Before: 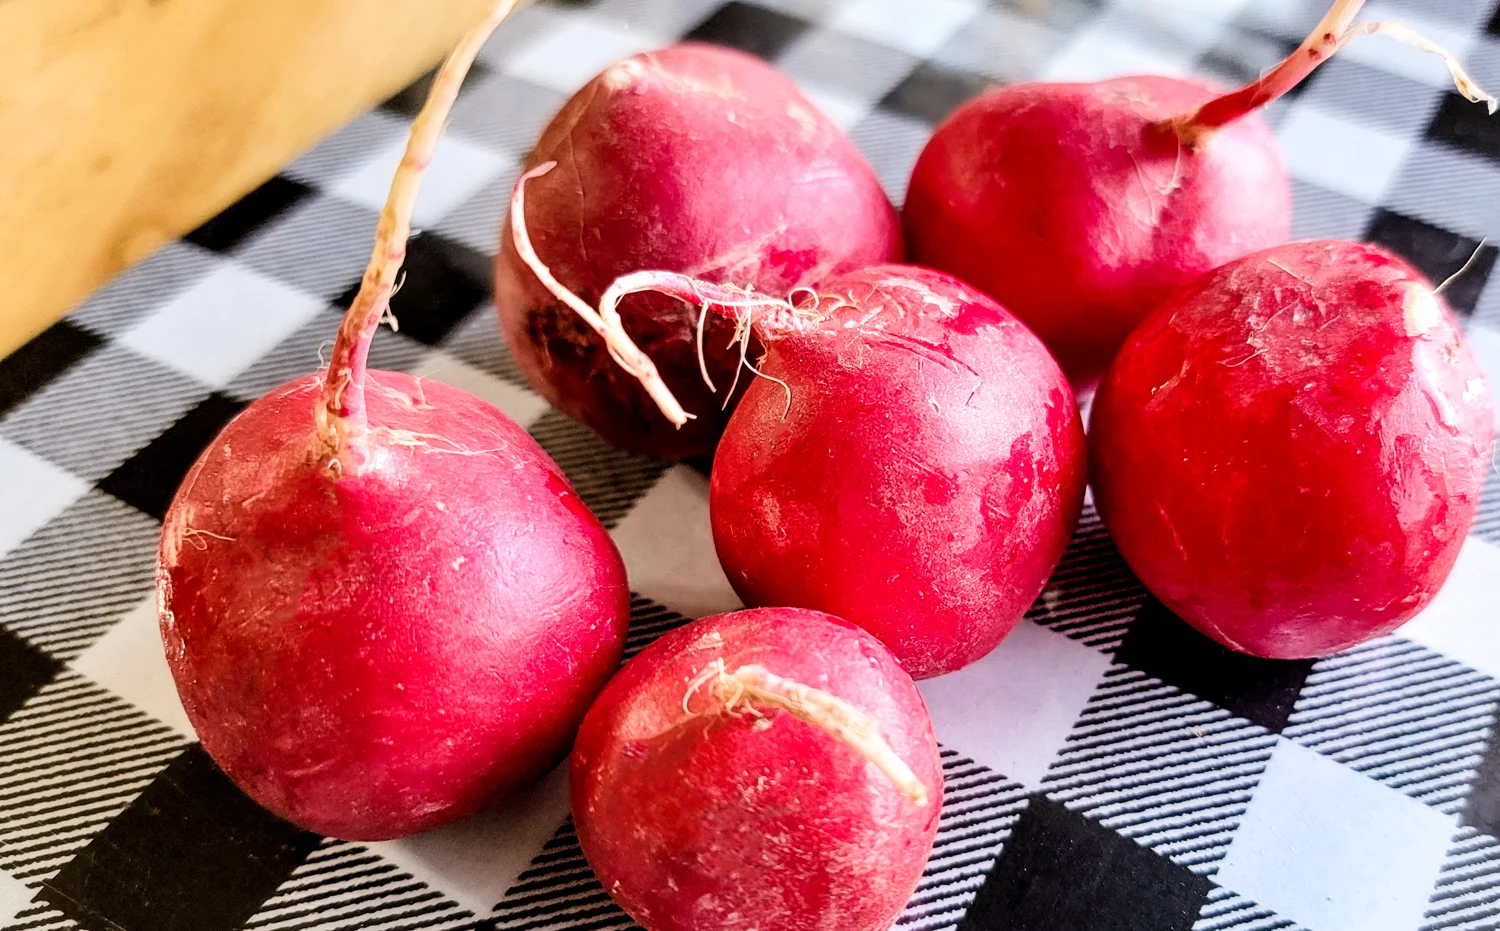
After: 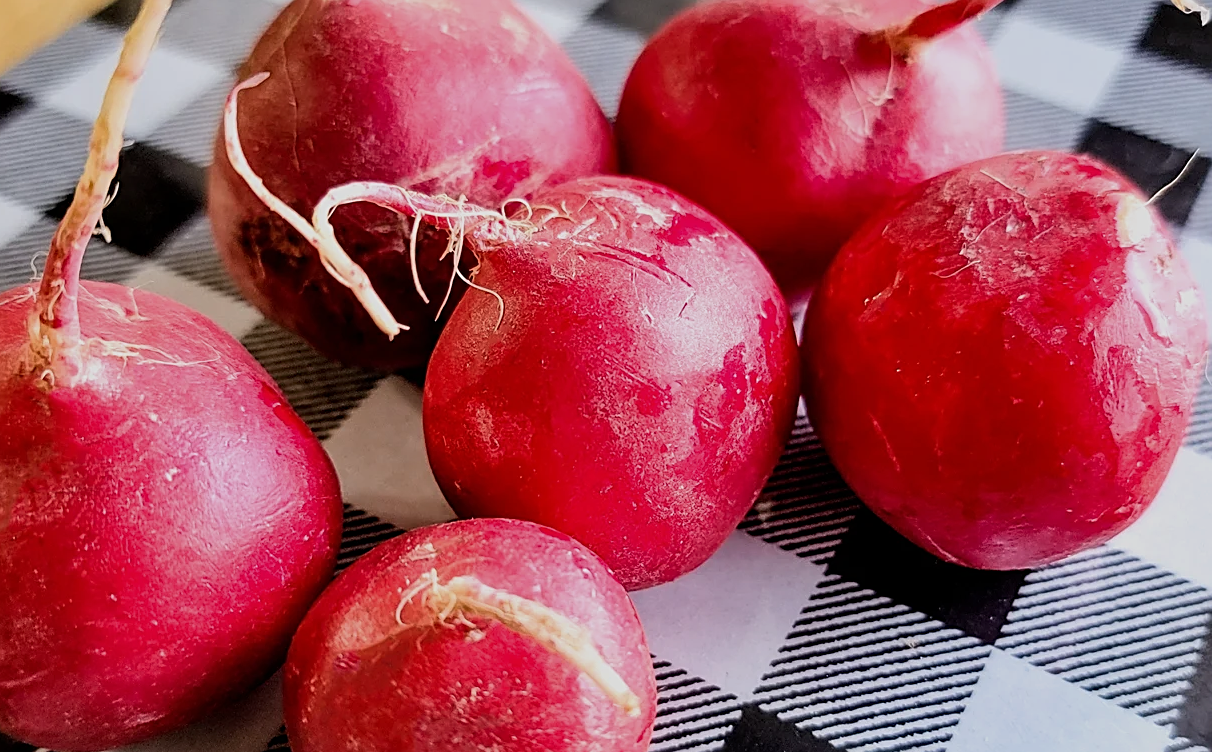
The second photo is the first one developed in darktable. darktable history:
sharpen: on, module defaults
exposure: exposure -0.492 EV, compensate highlight preservation false
crop: left 19.159%, top 9.58%, bottom 9.58%
